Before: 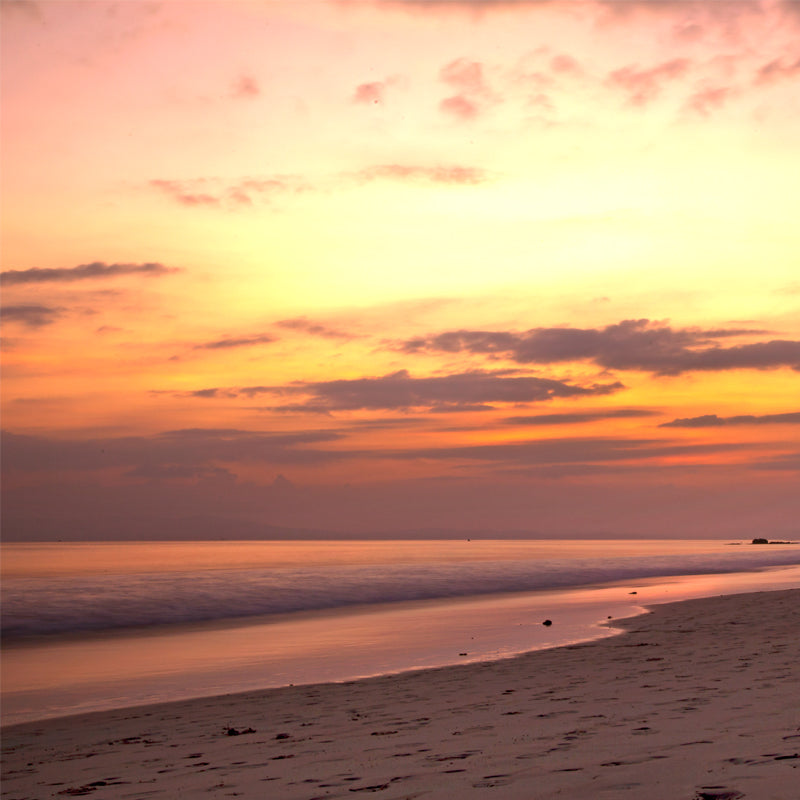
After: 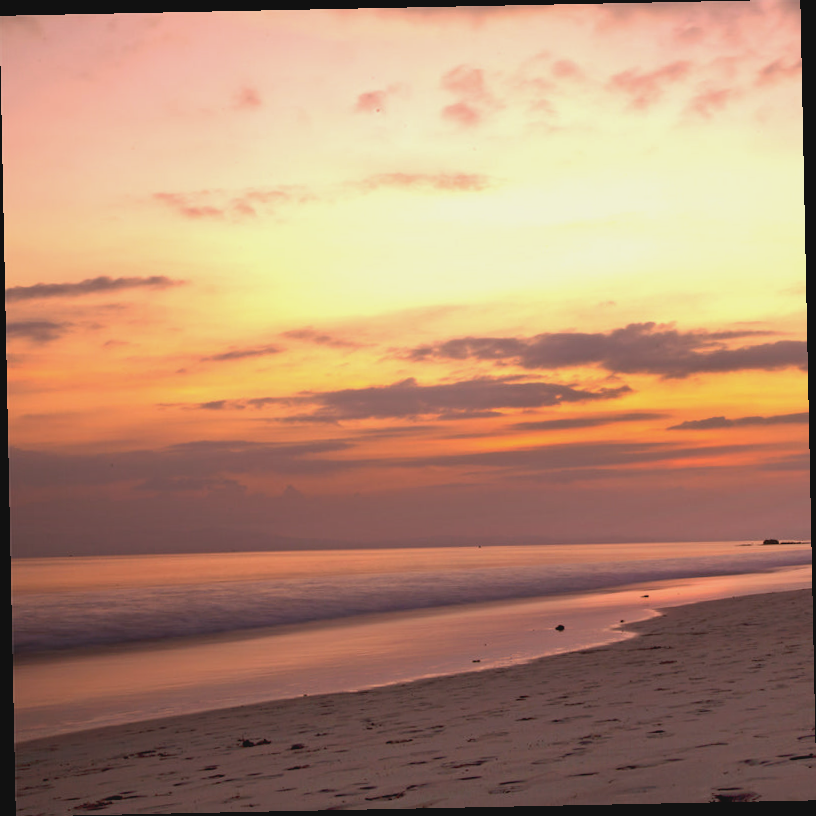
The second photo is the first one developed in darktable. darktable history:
contrast brightness saturation: contrast -0.1, saturation -0.1
rotate and perspective: rotation -1.17°, automatic cropping off
